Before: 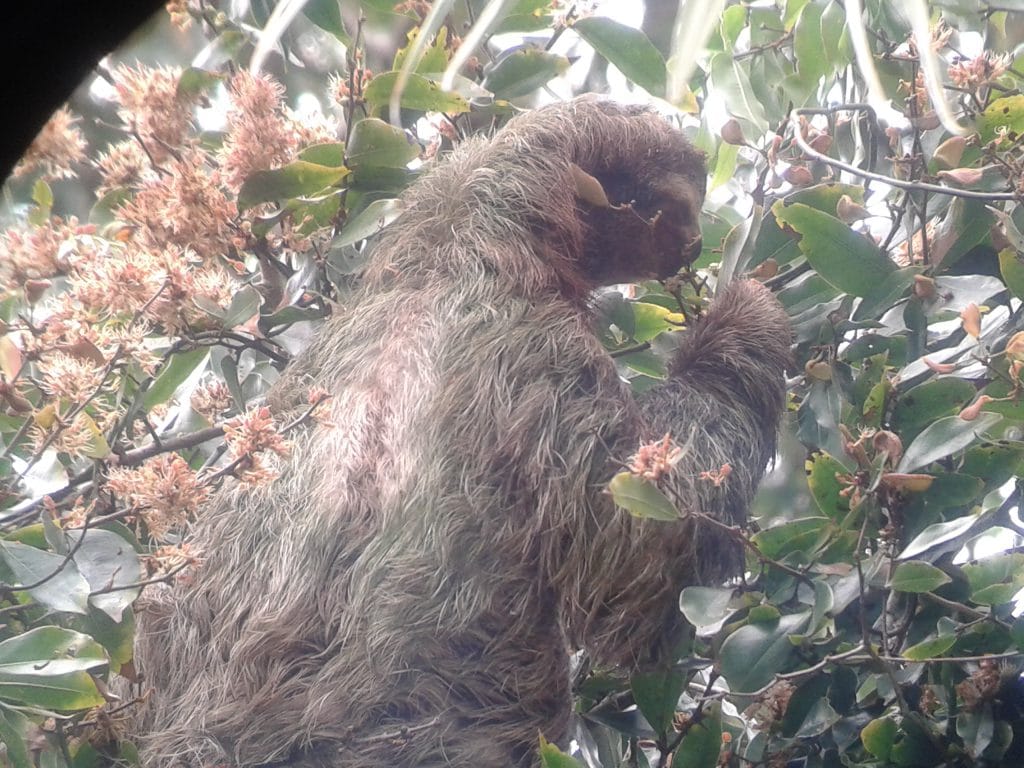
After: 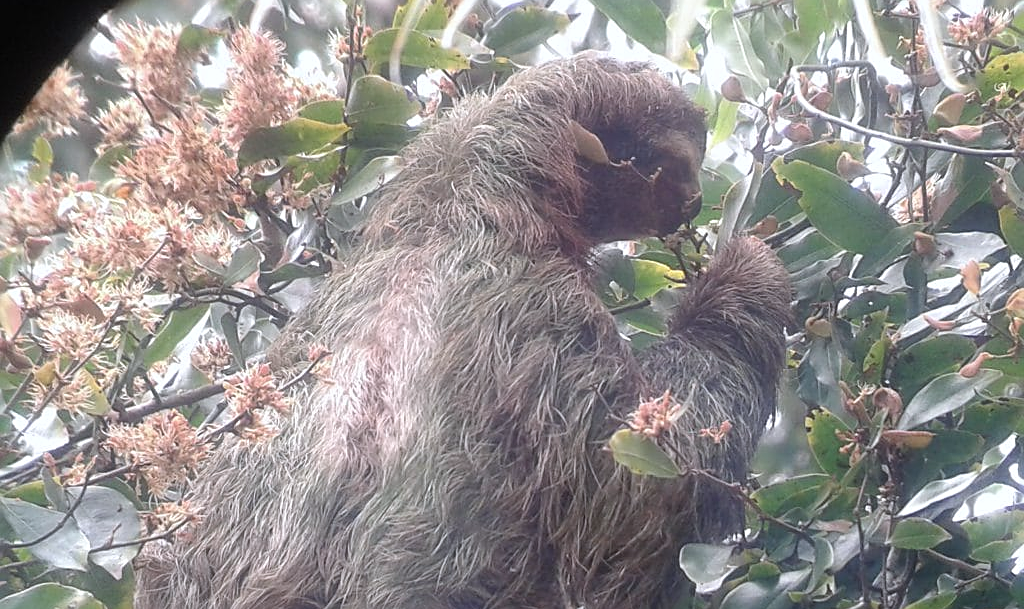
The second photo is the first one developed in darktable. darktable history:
white balance: red 0.98, blue 1.034
crop and rotate: top 5.667%, bottom 14.937%
sharpen: on, module defaults
